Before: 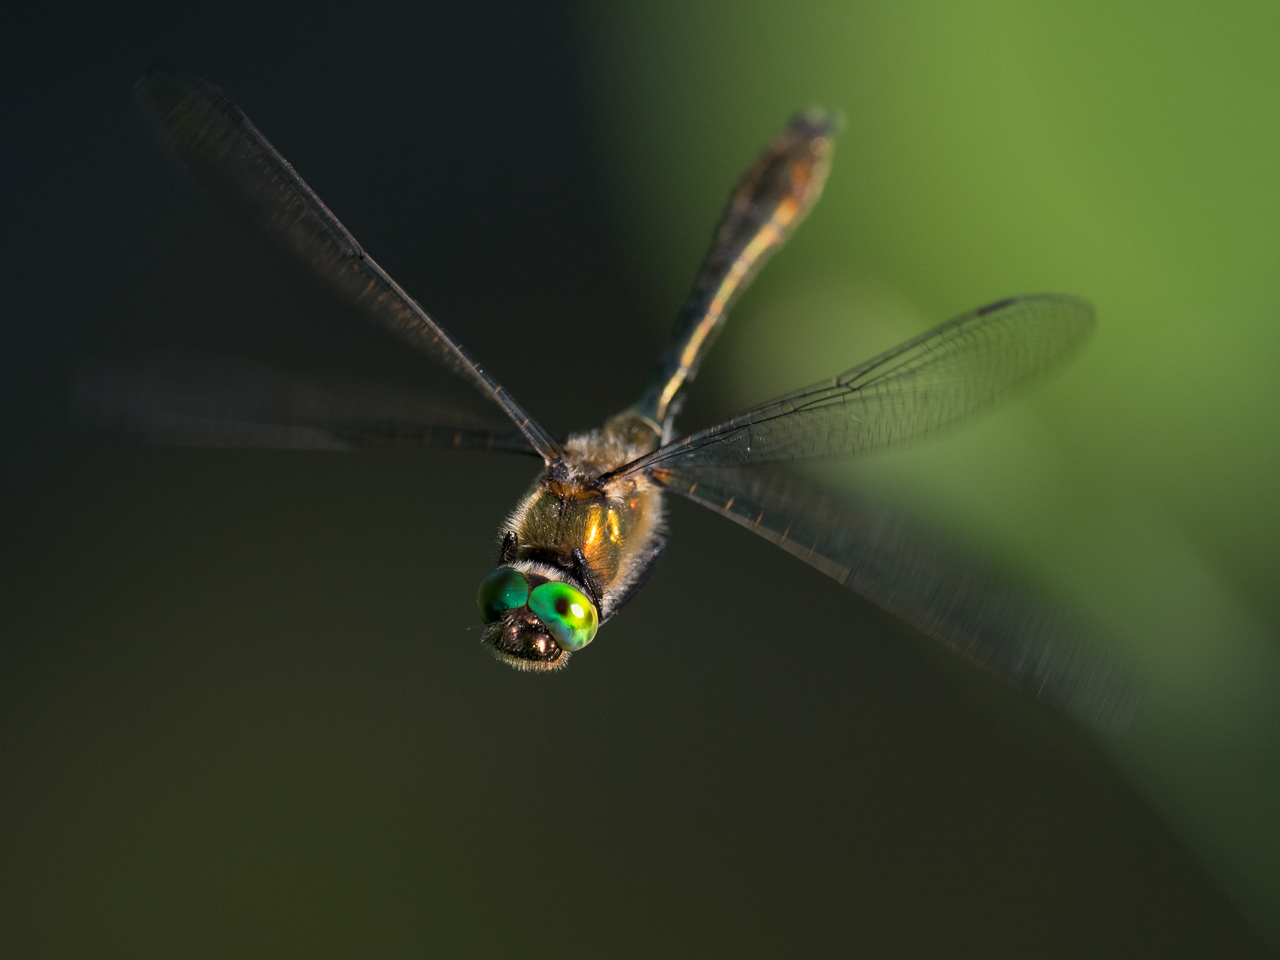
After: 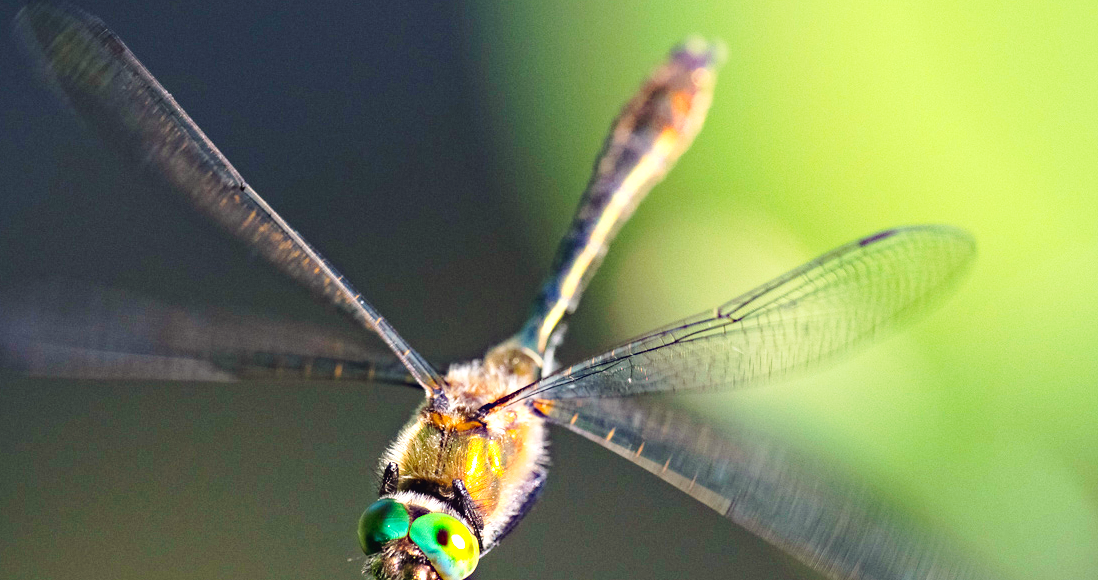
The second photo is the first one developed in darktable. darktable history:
local contrast: mode bilateral grid, contrast 10, coarseness 24, detail 115%, midtone range 0.2
exposure: black level correction 0, exposure 0.596 EV, compensate exposure bias true, compensate highlight preservation false
crop and rotate: left 9.345%, top 7.229%, right 4.84%, bottom 32.313%
haze removal: strength 0.301, distance 0.25, compatibility mode true, adaptive false
contrast brightness saturation: brightness 0.092, saturation 0.192
tone curve: curves: ch0 [(0, 0.028) (0.037, 0.05) (0.123, 0.114) (0.19, 0.176) (0.269, 0.27) (0.48, 0.57) (0.595, 0.695) (0.718, 0.823) (0.855, 0.913) (1, 0.982)]; ch1 [(0, 0) (0.243, 0.245) (0.422, 0.415) (0.493, 0.495) (0.508, 0.506) (0.536, 0.538) (0.569, 0.58) (0.611, 0.644) (0.769, 0.807) (1, 1)]; ch2 [(0, 0) (0.249, 0.216) (0.349, 0.321) (0.424, 0.442) (0.476, 0.483) (0.498, 0.499) (0.517, 0.519) (0.532, 0.547) (0.569, 0.608) (0.614, 0.661) (0.706, 0.75) (0.808, 0.809) (0.991, 0.968)], preserve colors none
